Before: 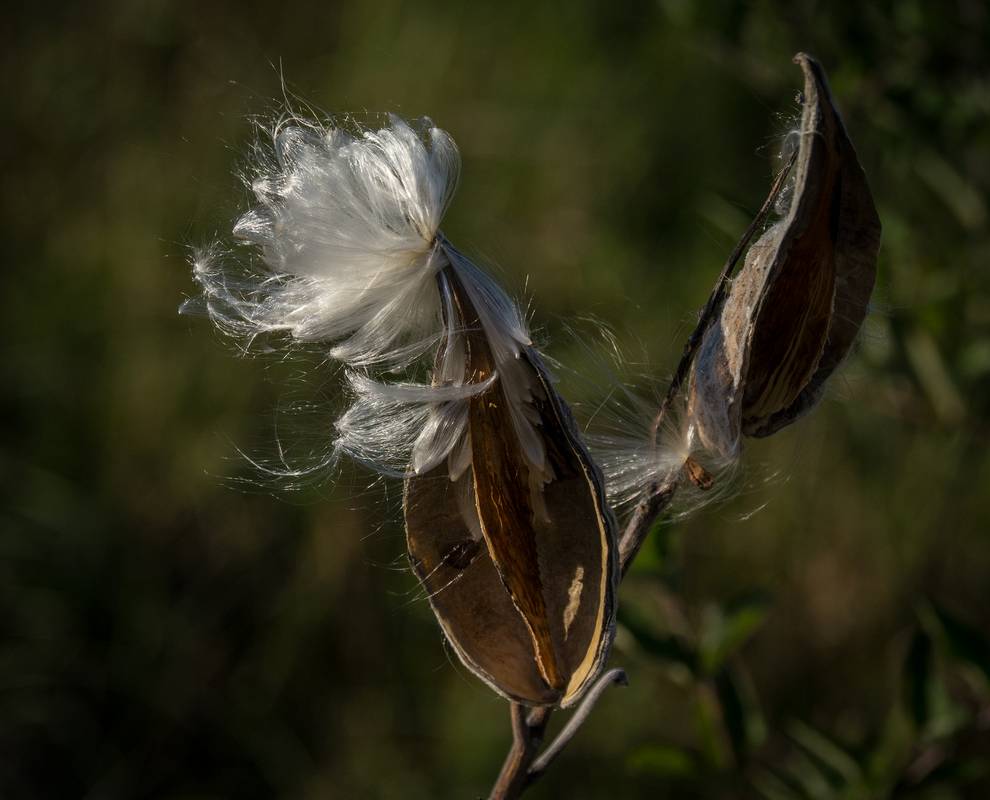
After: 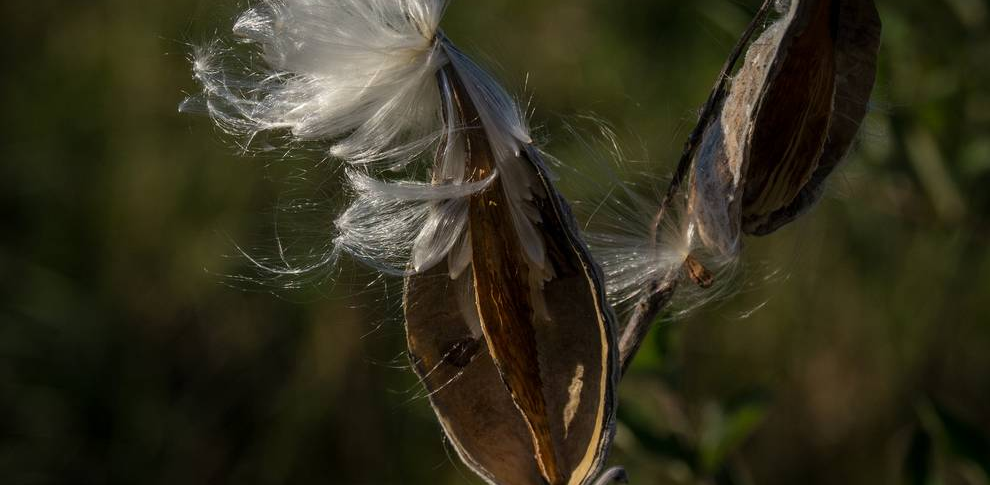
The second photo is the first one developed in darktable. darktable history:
tone equalizer: on, module defaults
crop and rotate: top 25.357%, bottom 13.942%
